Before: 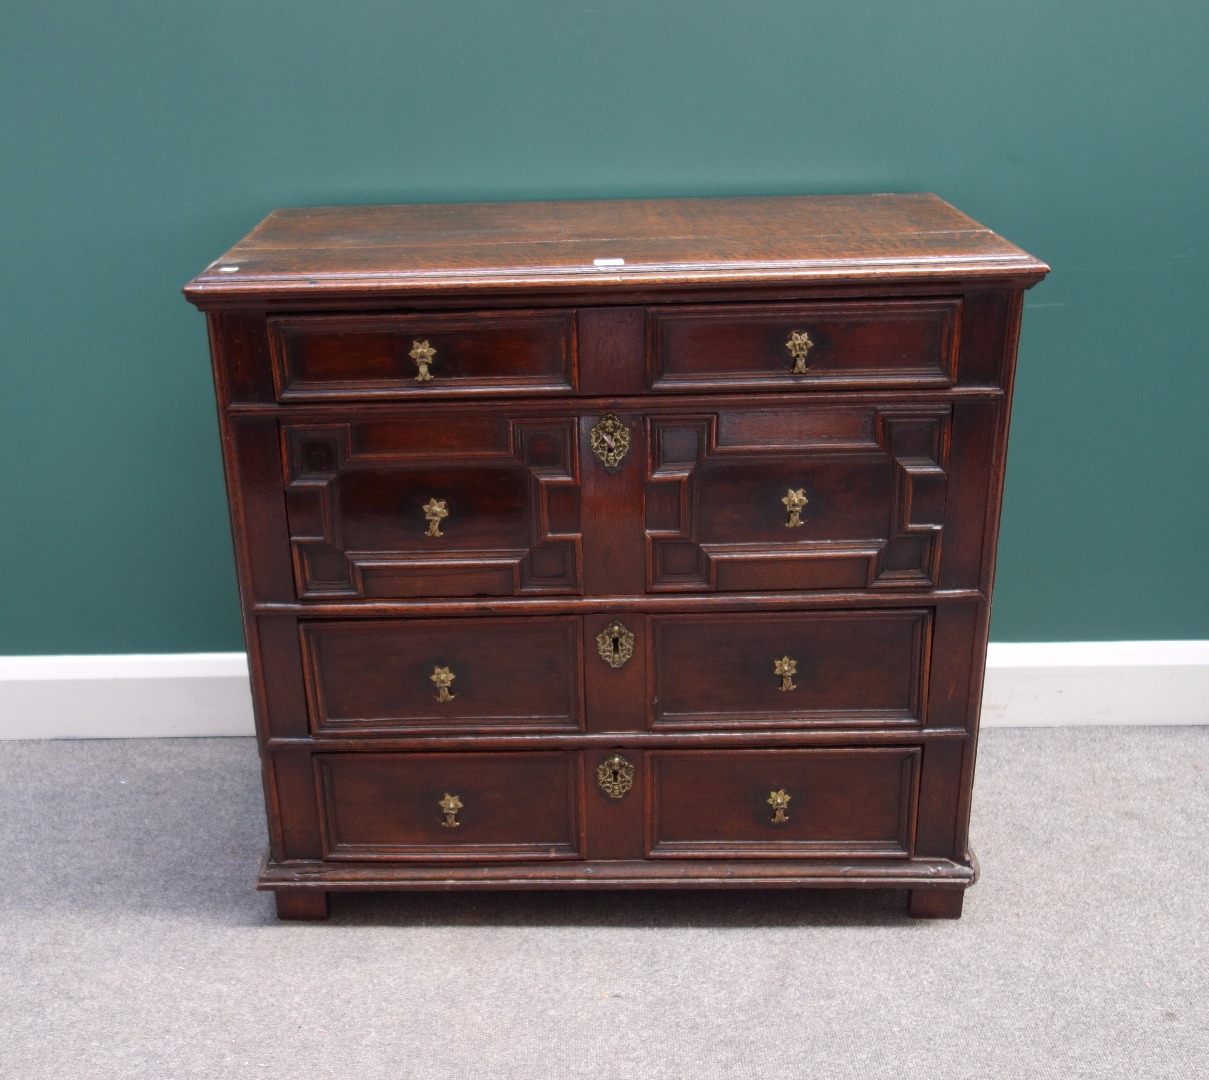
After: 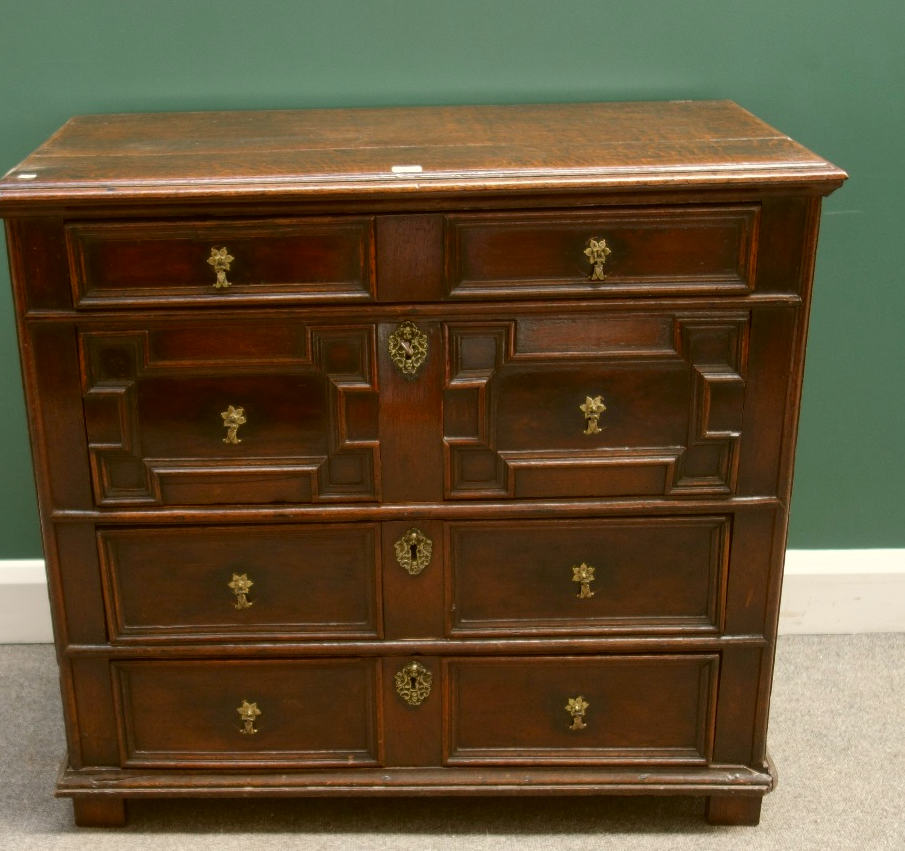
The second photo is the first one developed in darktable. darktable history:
crop: left 16.768%, top 8.653%, right 8.362%, bottom 12.485%
color correction: highlights a* -1.43, highlights b* 10.12, shadows a* 0.395, shadows b* 19.35
